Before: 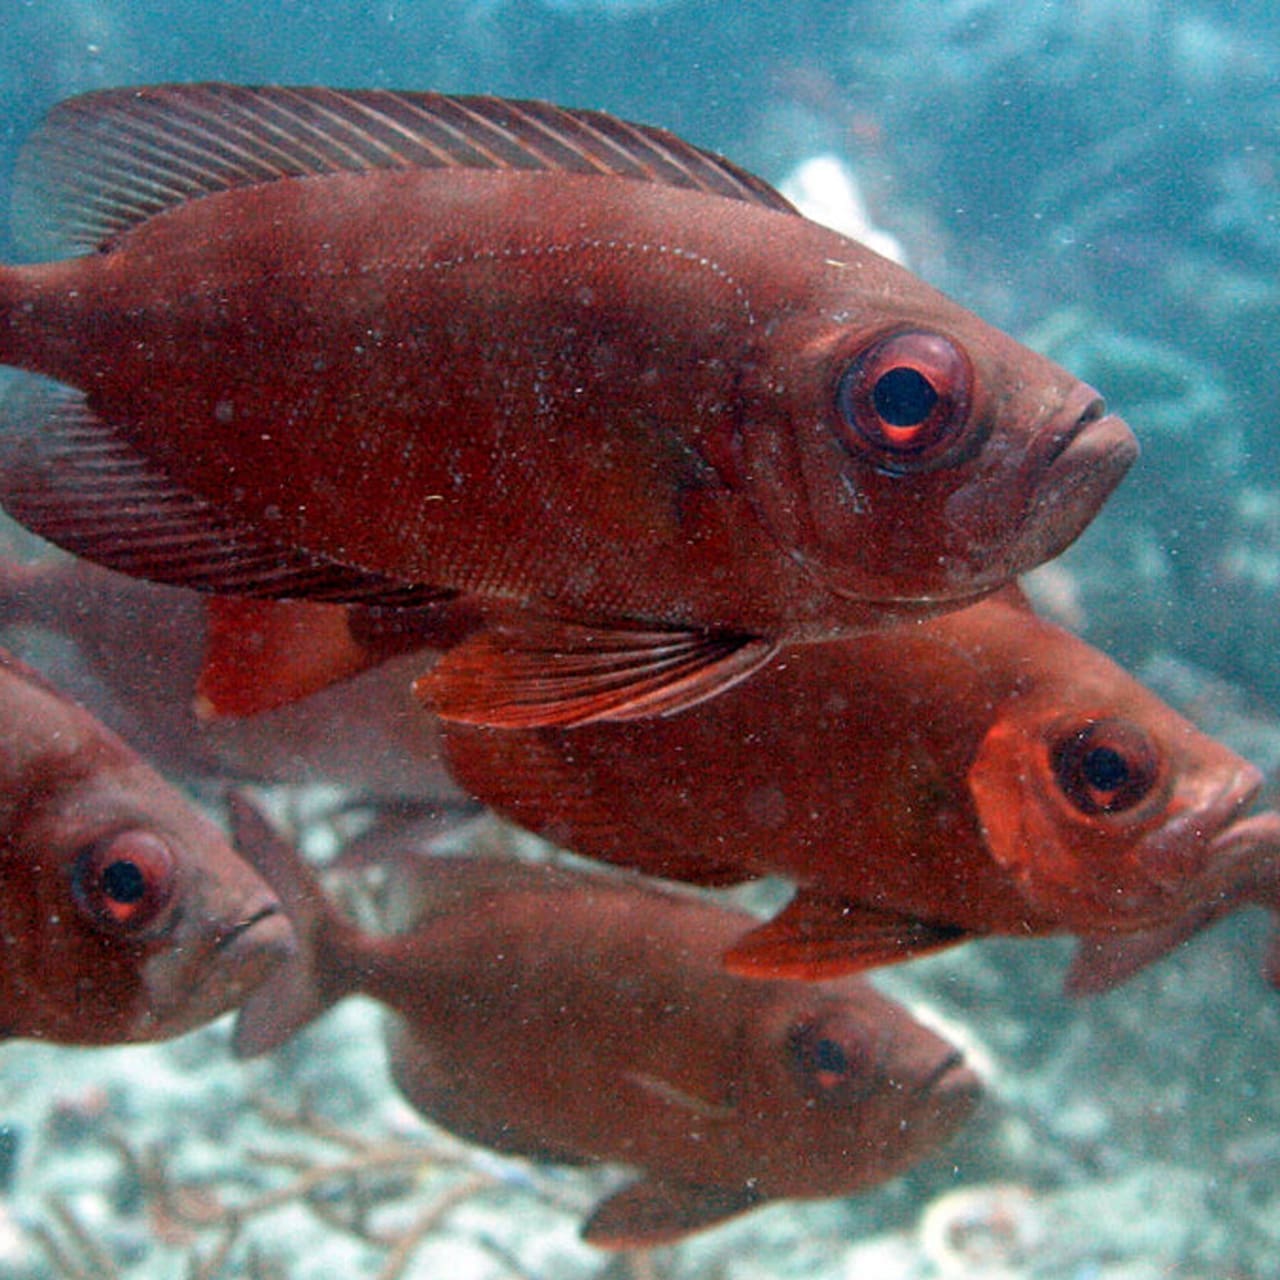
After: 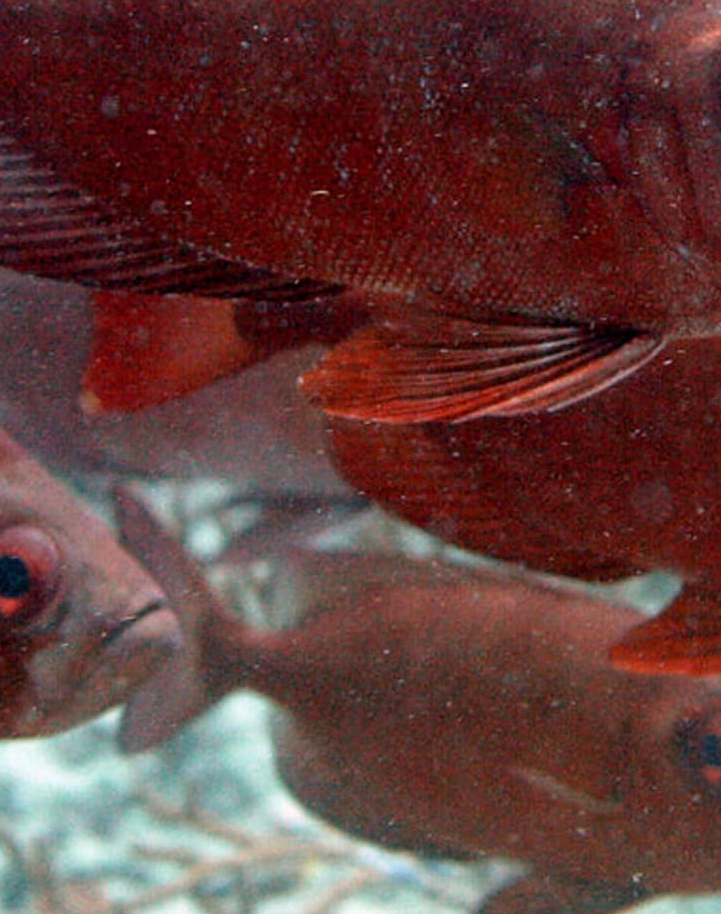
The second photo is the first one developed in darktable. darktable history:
tone equalizer: on, module defaults
crop: left 8.966%, top 23.852%, right 34.699%, bottom 4.703%
